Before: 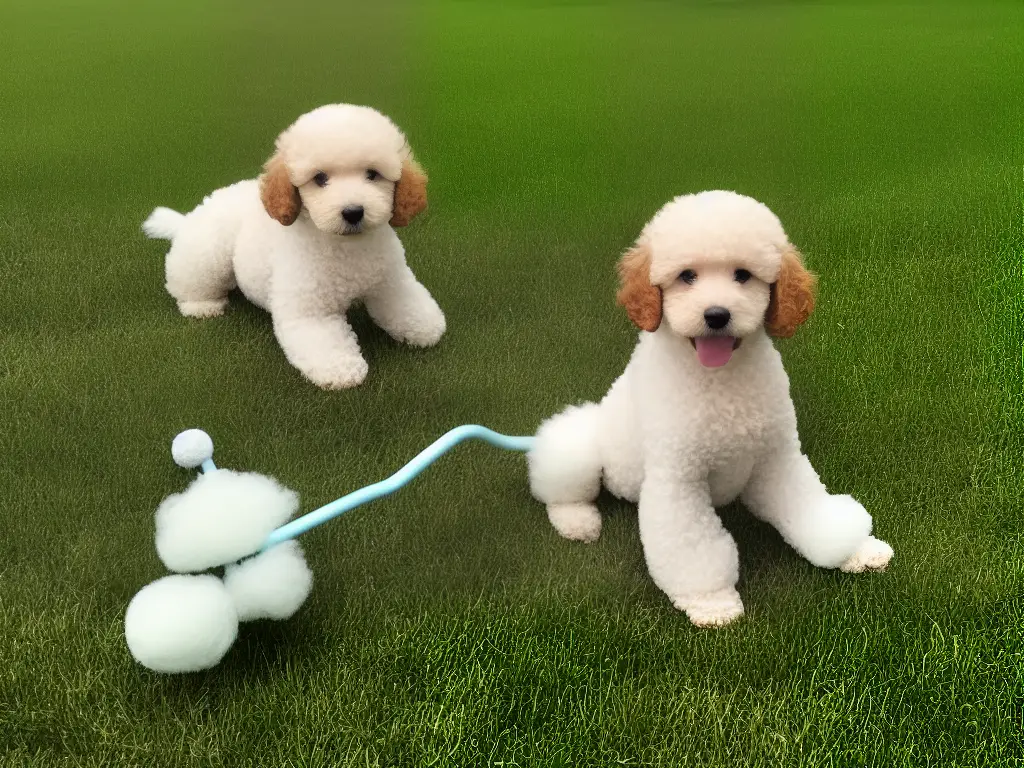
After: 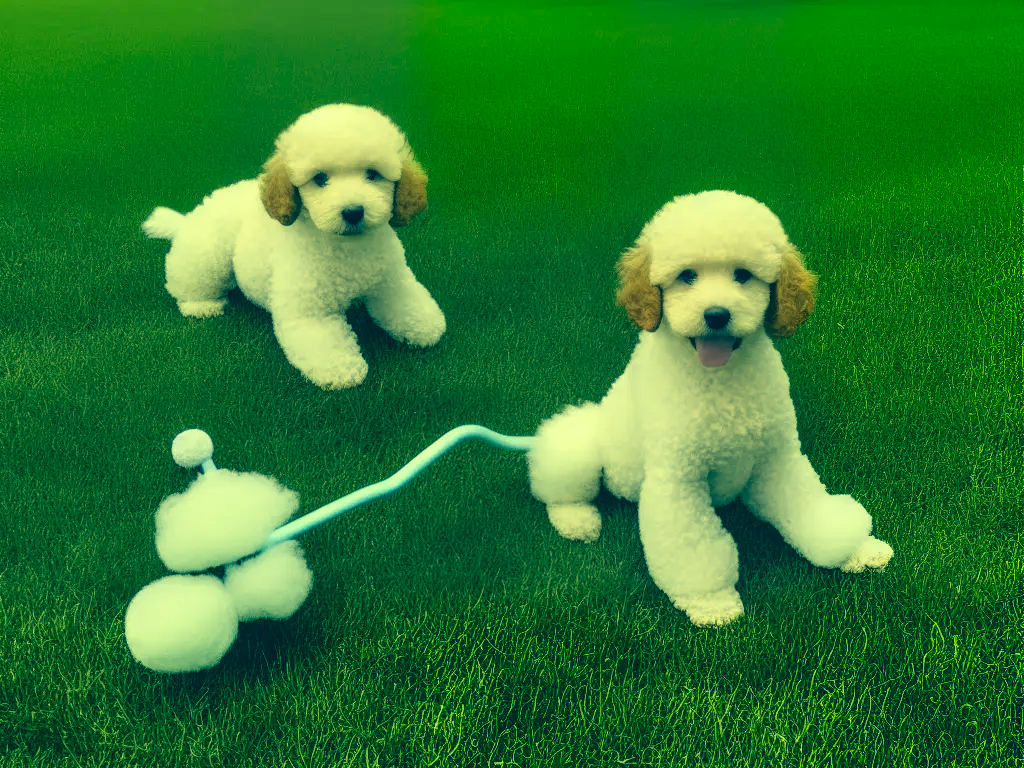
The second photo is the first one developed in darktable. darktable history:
color correction: highlights a* -15.44, highlights b* 39.73, shadows a* -39.83, shadows b* -25.64
local contrast: highlights 27%, detail 130%
